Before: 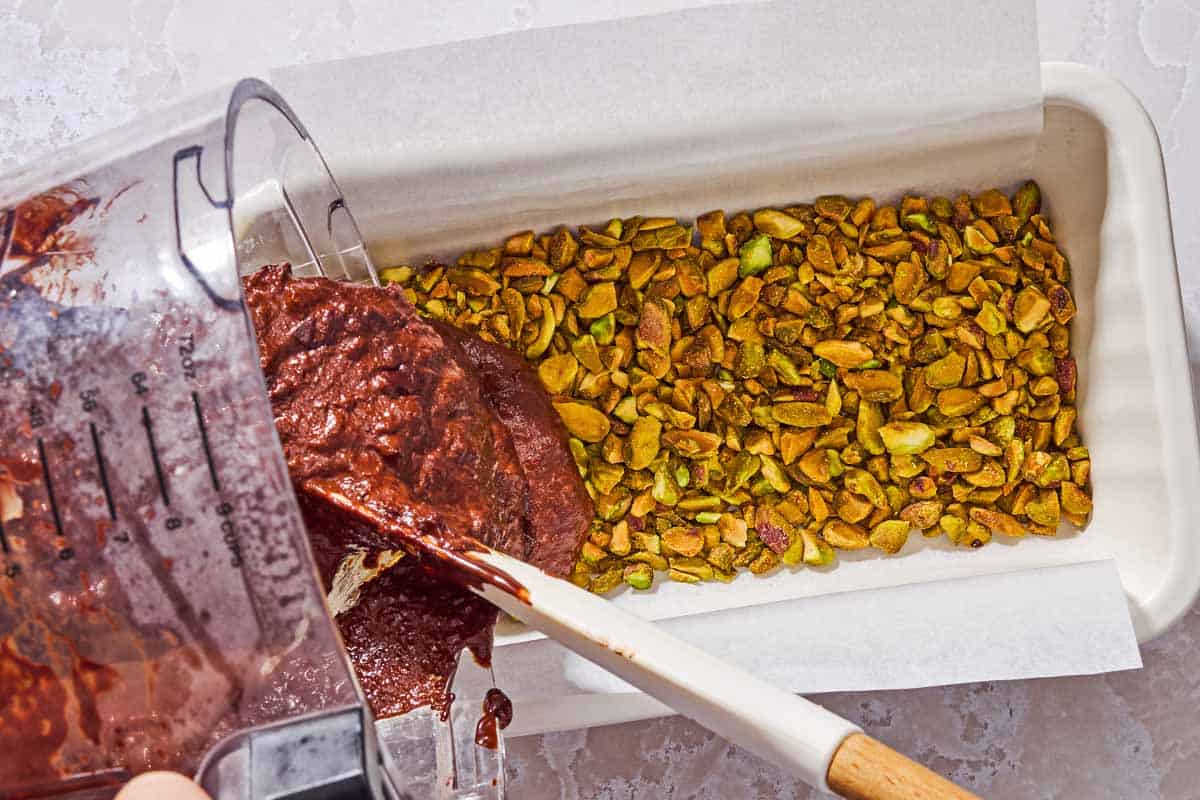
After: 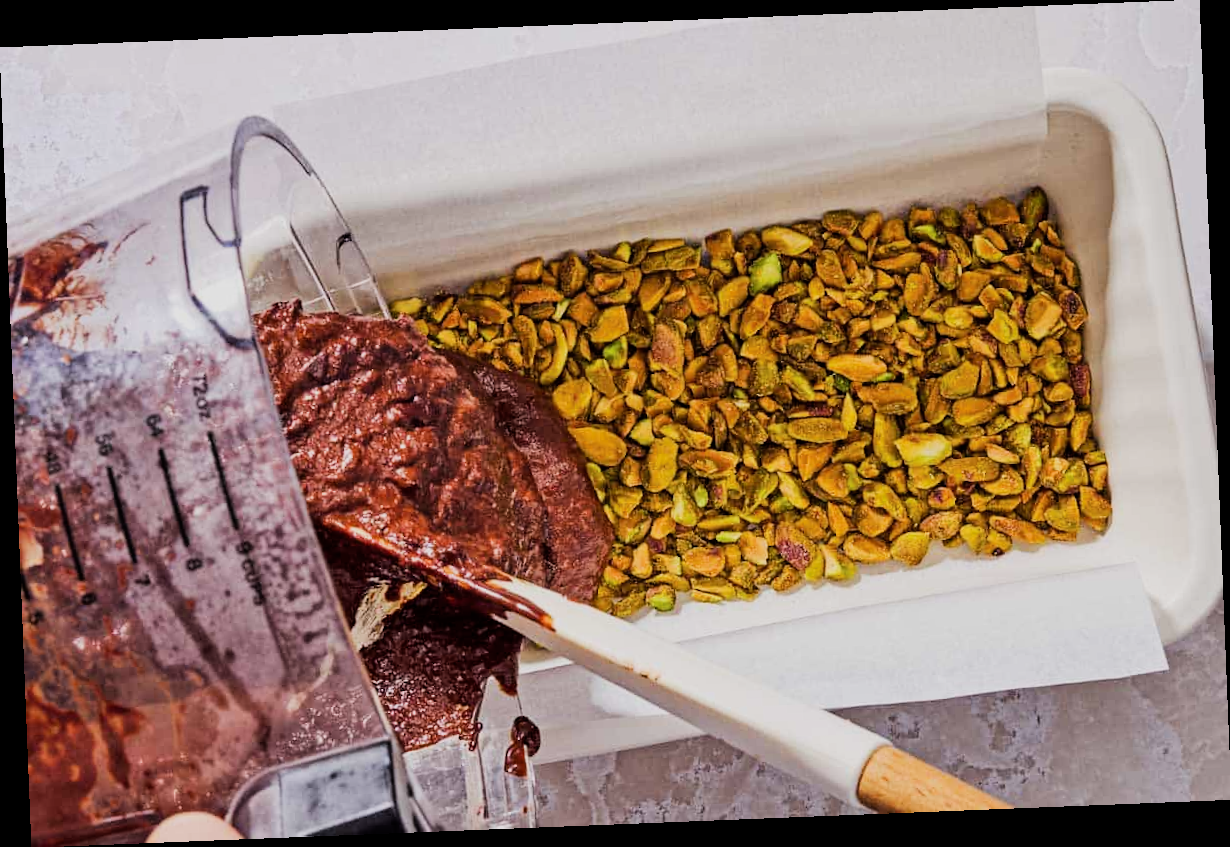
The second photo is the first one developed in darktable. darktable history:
rotate and perspective: rotation -2.29°, automatic cropping off
filmic rgb: black relative exposure -7.65 EV, white relative exposure 4.56 EV, hardness 3.61, contrast 1.25
